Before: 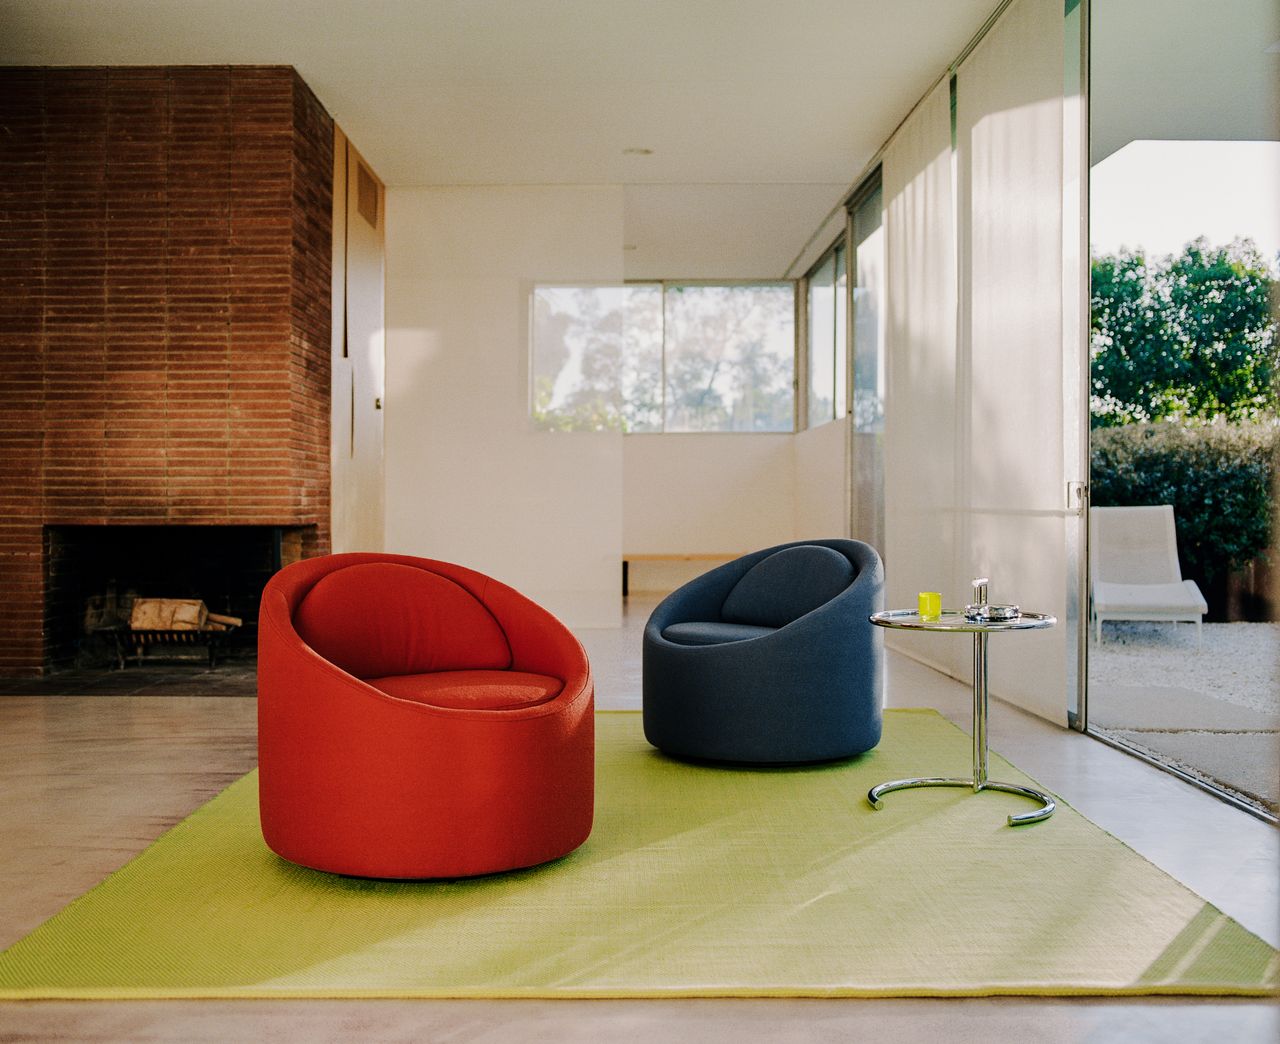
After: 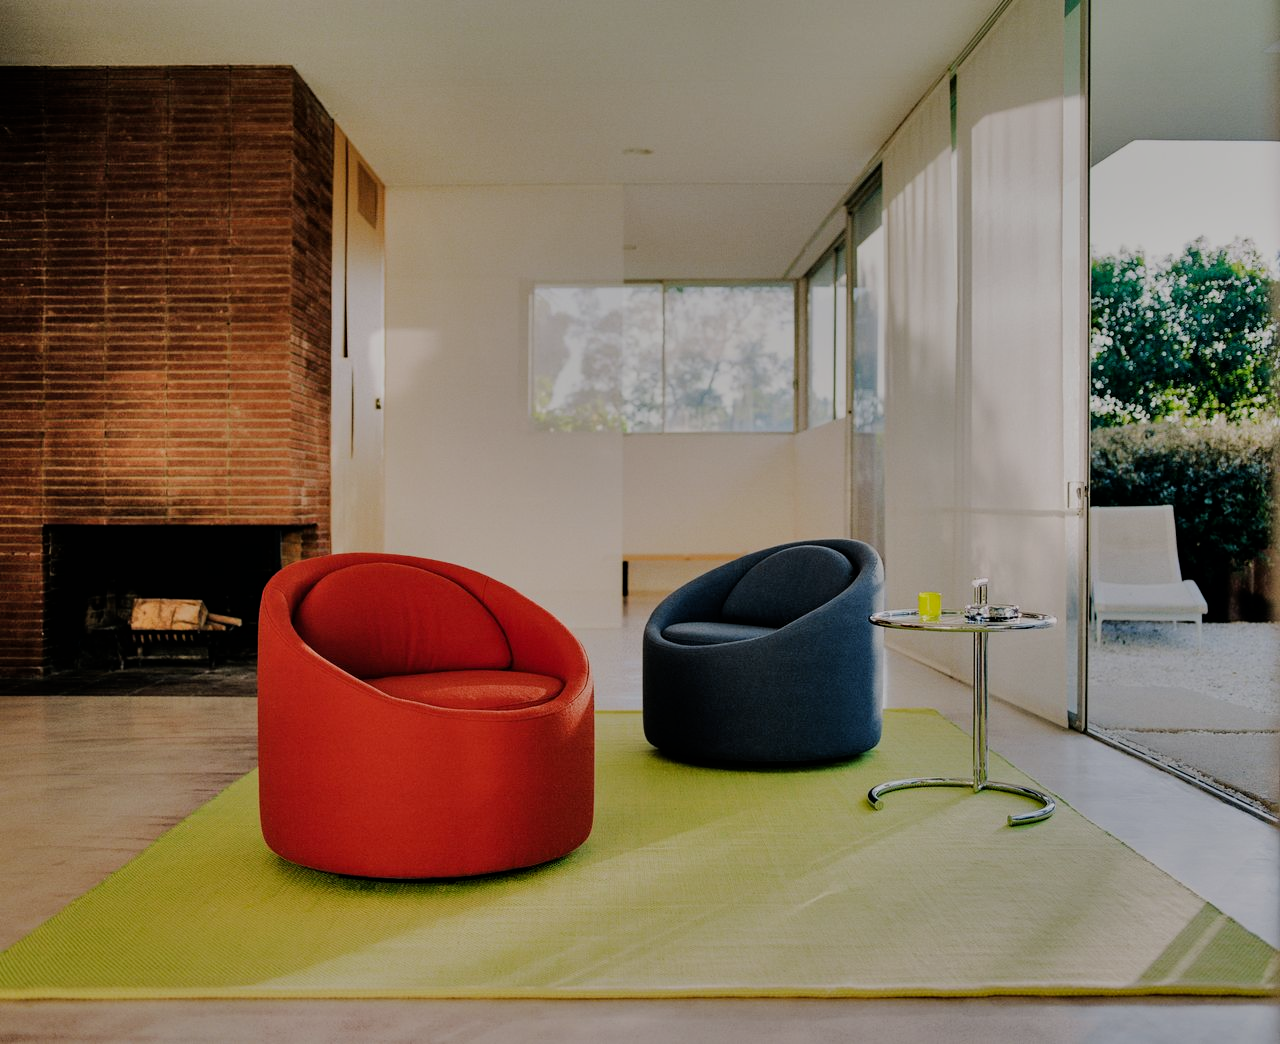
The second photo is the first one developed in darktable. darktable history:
shadows and highlights: white point adjustment -3.77, highlights -63.74, soften with gaussian
filmic rgb: black relative exposure -7.65 EV, white relative exposure 4.56 EV, threshold 3 EV, hardness 3.61, enable highlight reconstruction true
